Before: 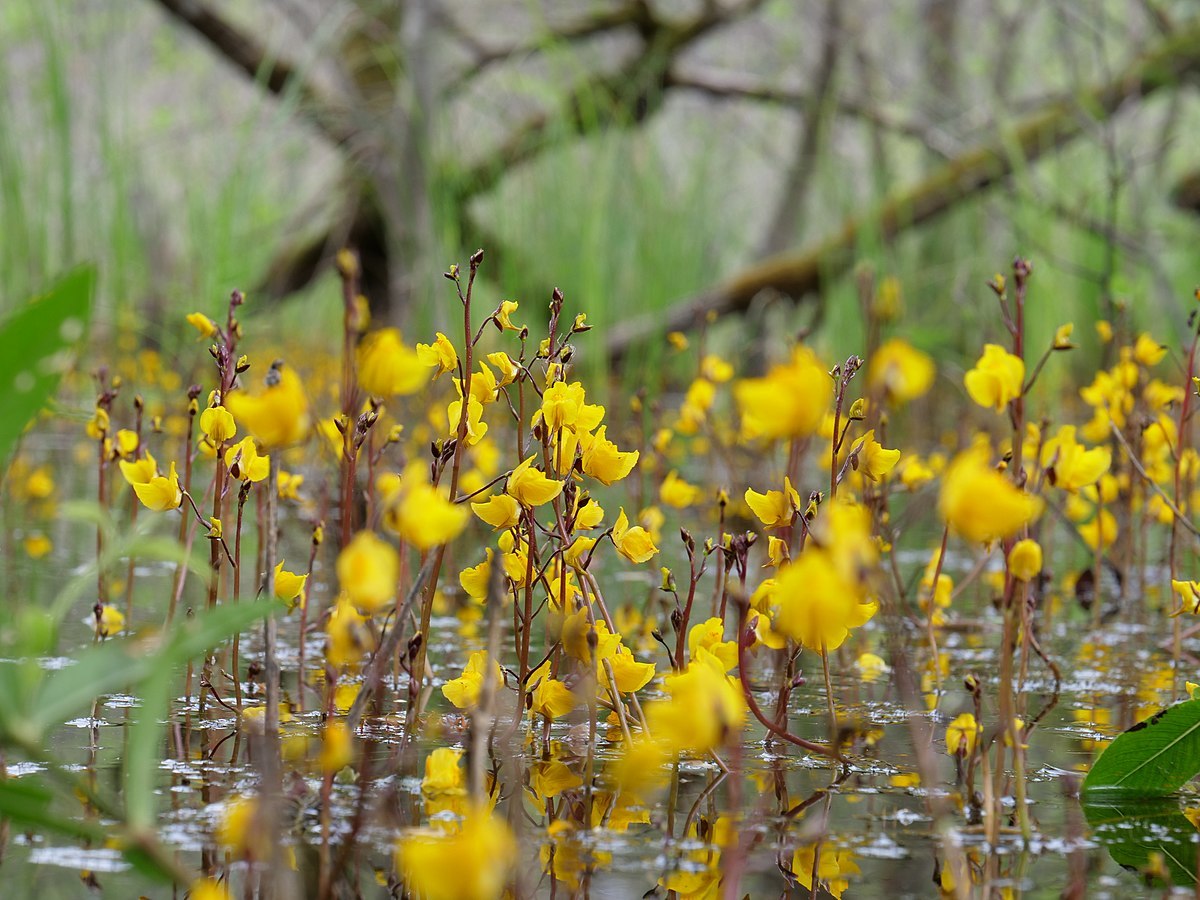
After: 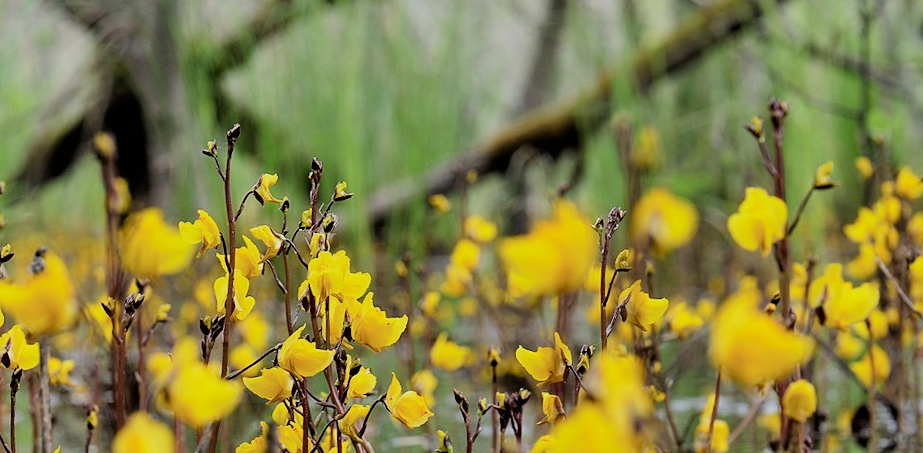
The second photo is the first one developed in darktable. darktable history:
filmic rgb: black relative exposure -5 EV, hardness 2.88, contrast 1.4, highlights saturation mix -30%
shadows and highlights: low approximation 0.01, soften with gaussian
crop: left 18.38%, top 11.092%, right 2.134%, bottom 33.217%
rotate and perspective: rotation -3.52°, crop left 0.036, crop right 0.964, crop top 0.081, crop bottom 0.919
